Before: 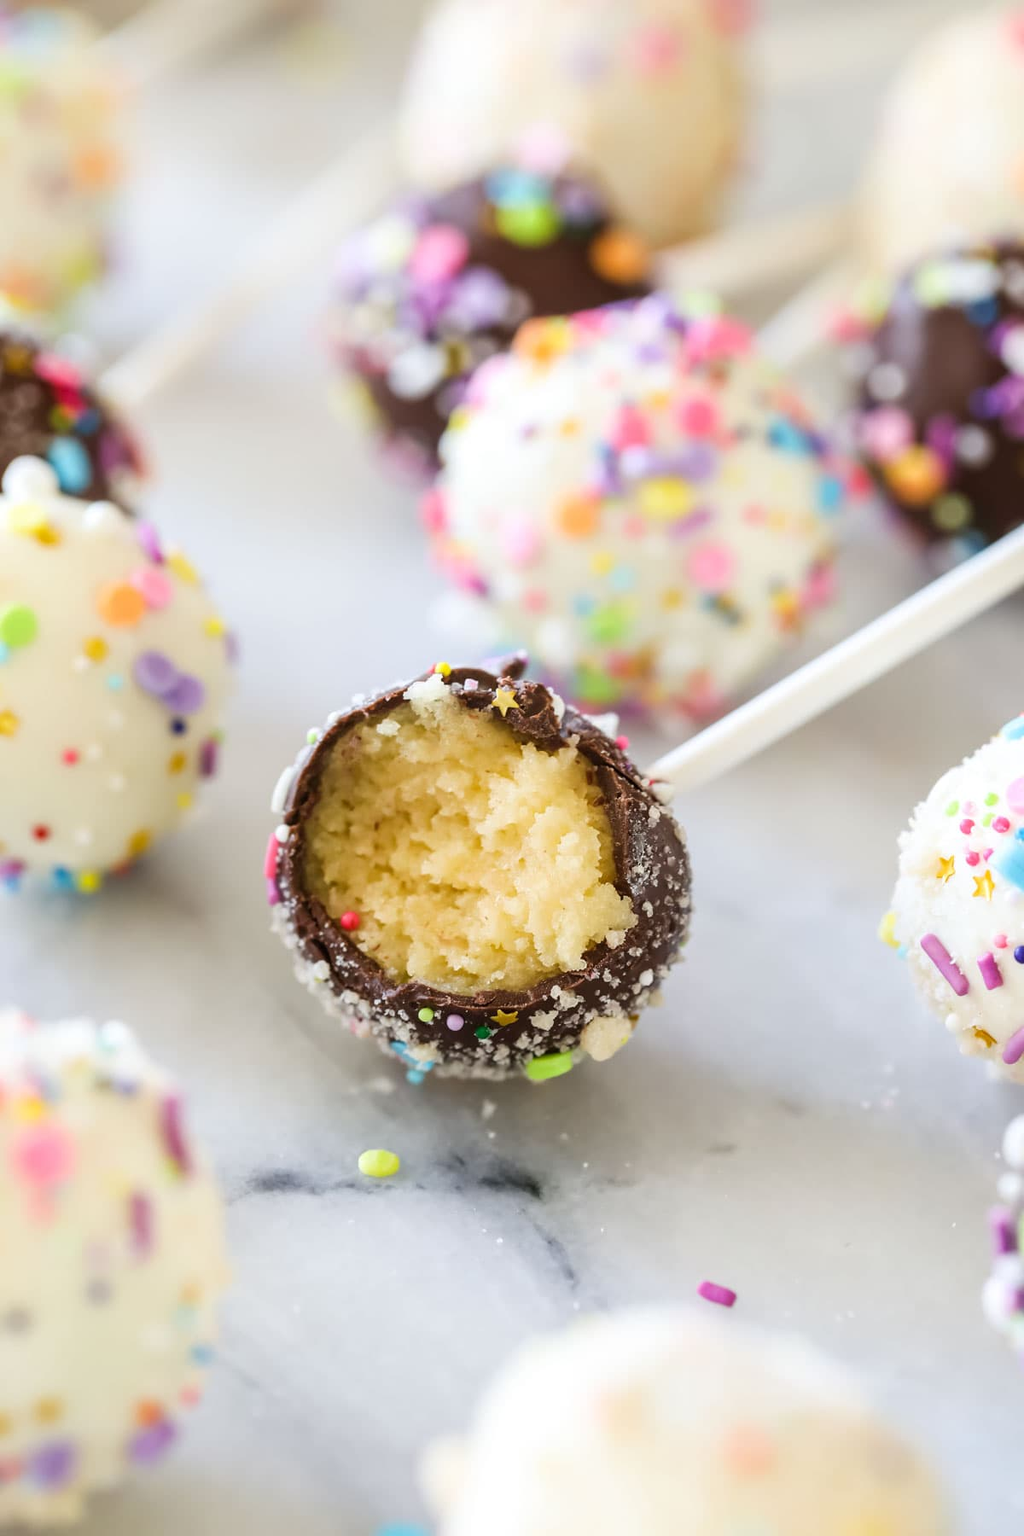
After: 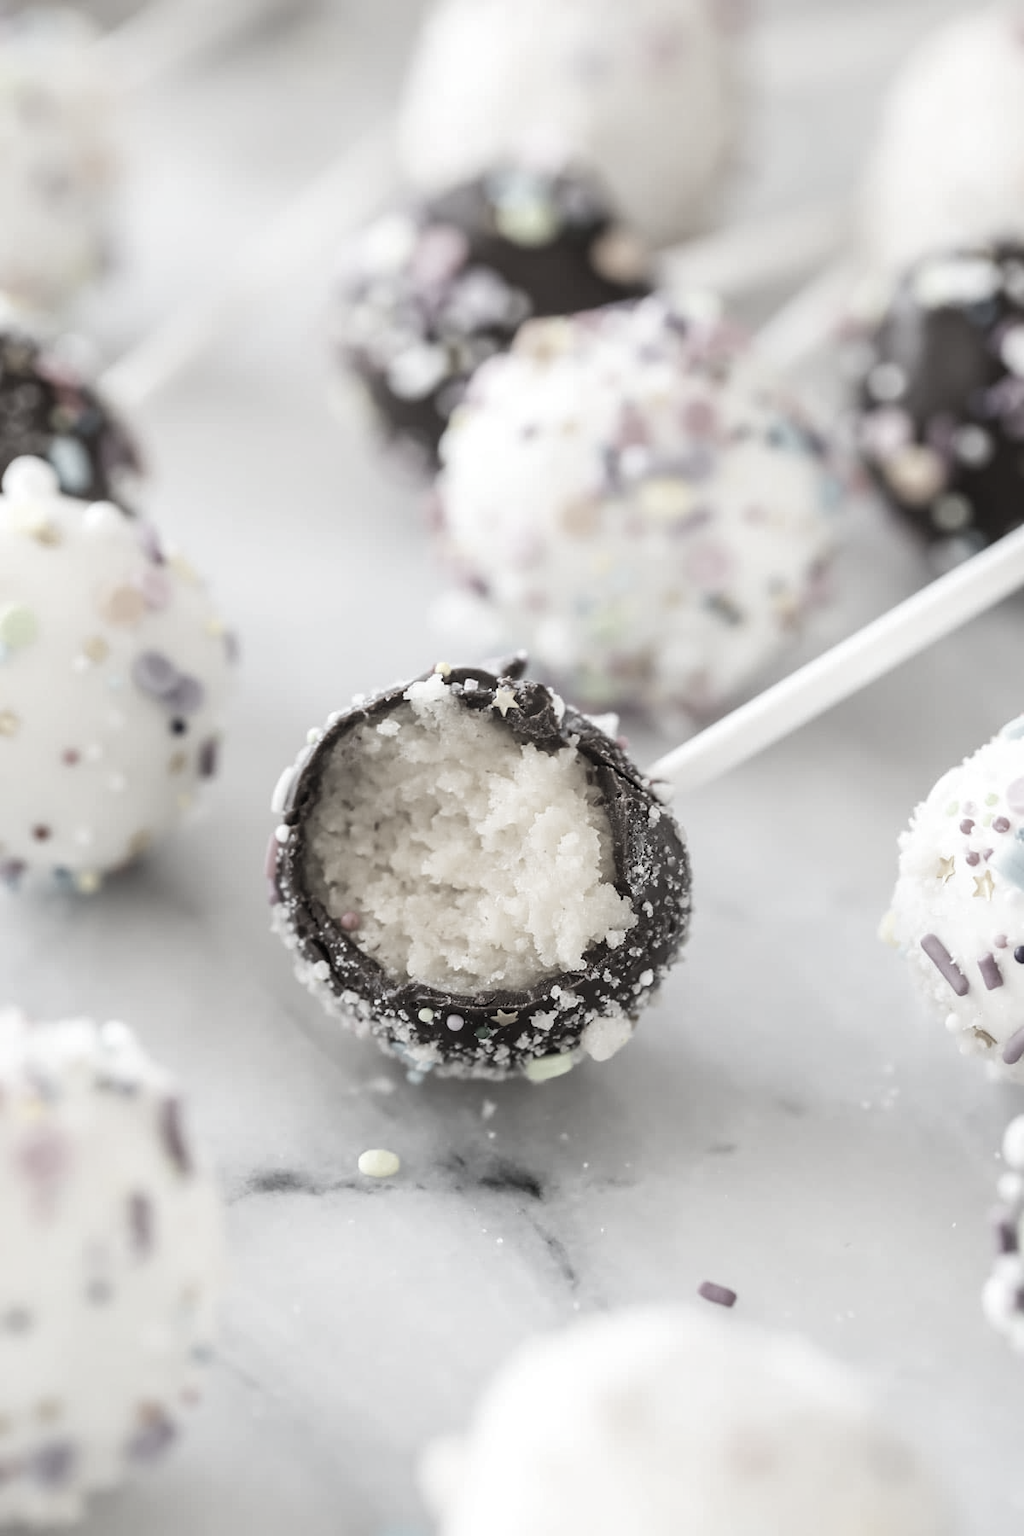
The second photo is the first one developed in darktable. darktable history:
color correction: highlights b* -0.02, saturation 0.143
